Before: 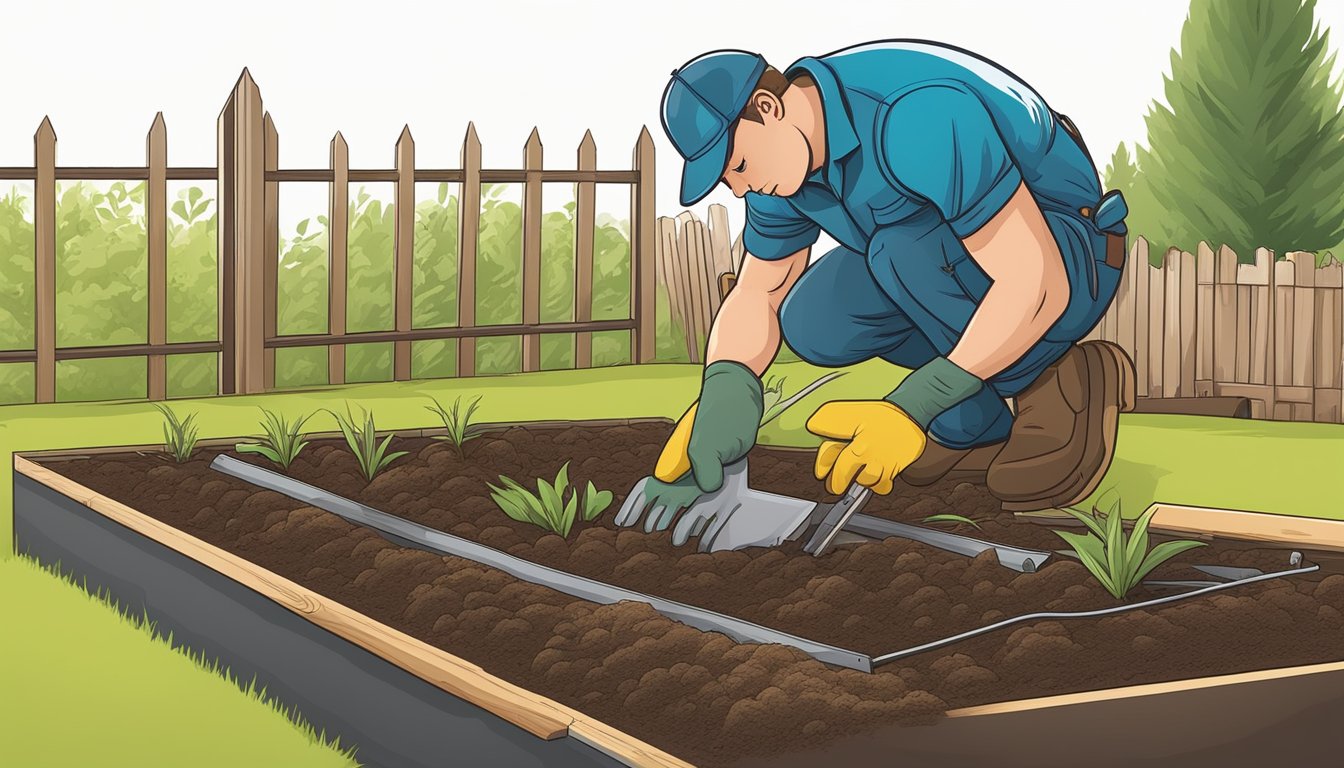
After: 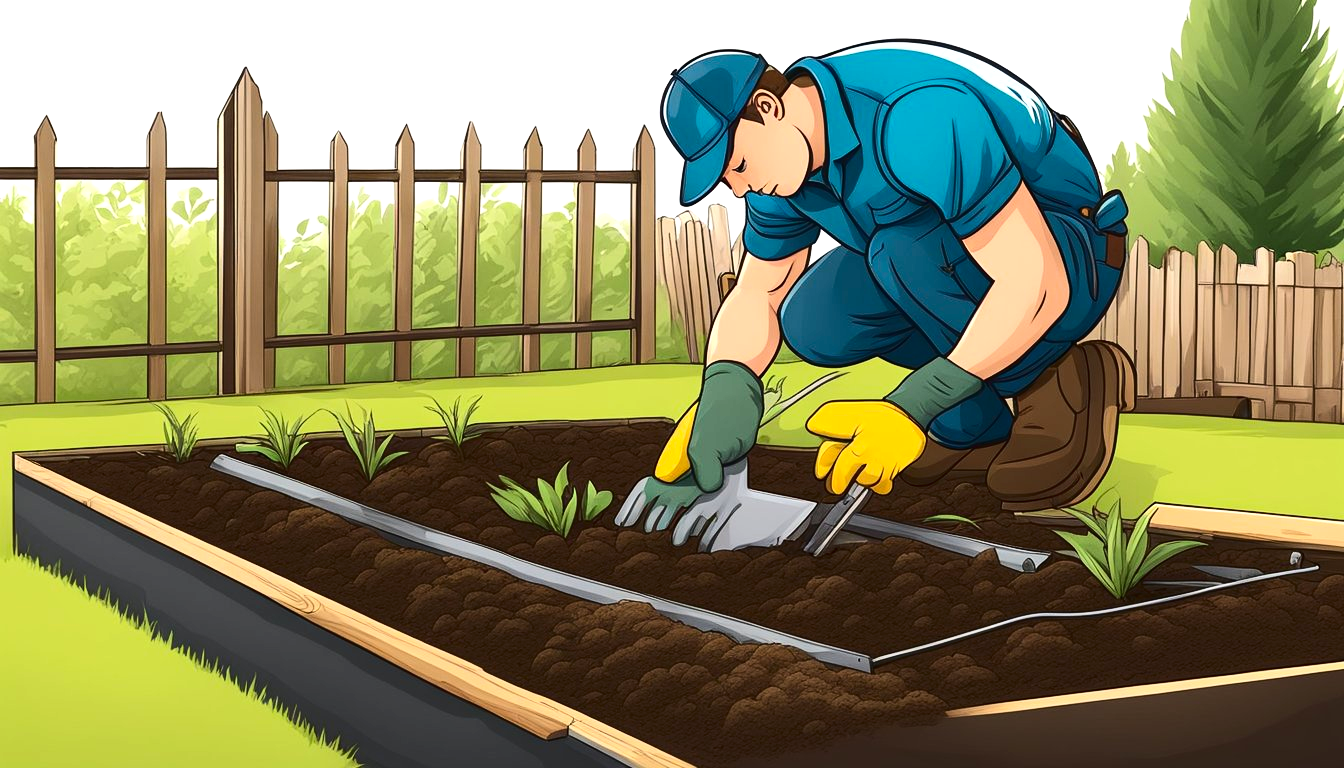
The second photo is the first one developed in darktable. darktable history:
shadows and highlights: shadows 25, highlights -25
contrast brightness saturation: contrast 0.21, brightness -0.11, saturation 0.21
tone equalizer: -8 EV -0.417 EV, -7 EV -0.389 EV, -6 EV -0.333 EV, -5 EV -0.222 EV, -3 EV 0.222 EV, -2 EV 0.333 EV, -1 EV 0.389 EV, +0 EV 0.417 EV, edges refinement/feathering 500, mask exposure compensation -1.57 EV, preserve details no
